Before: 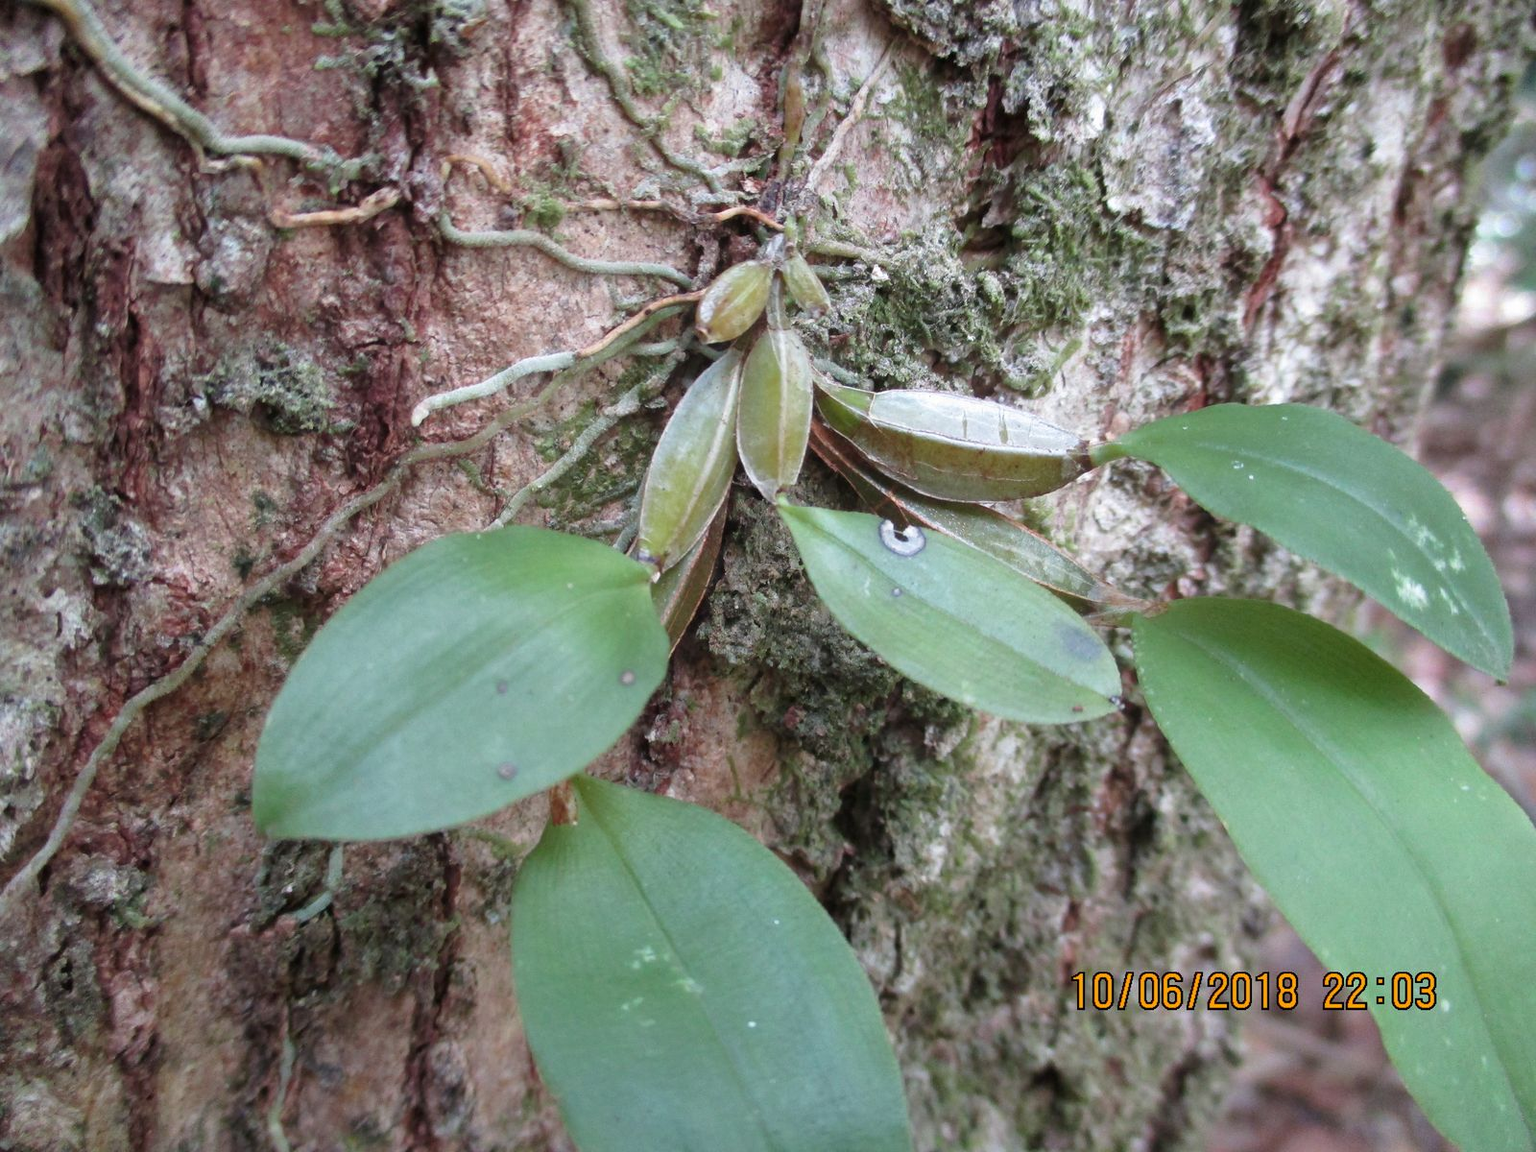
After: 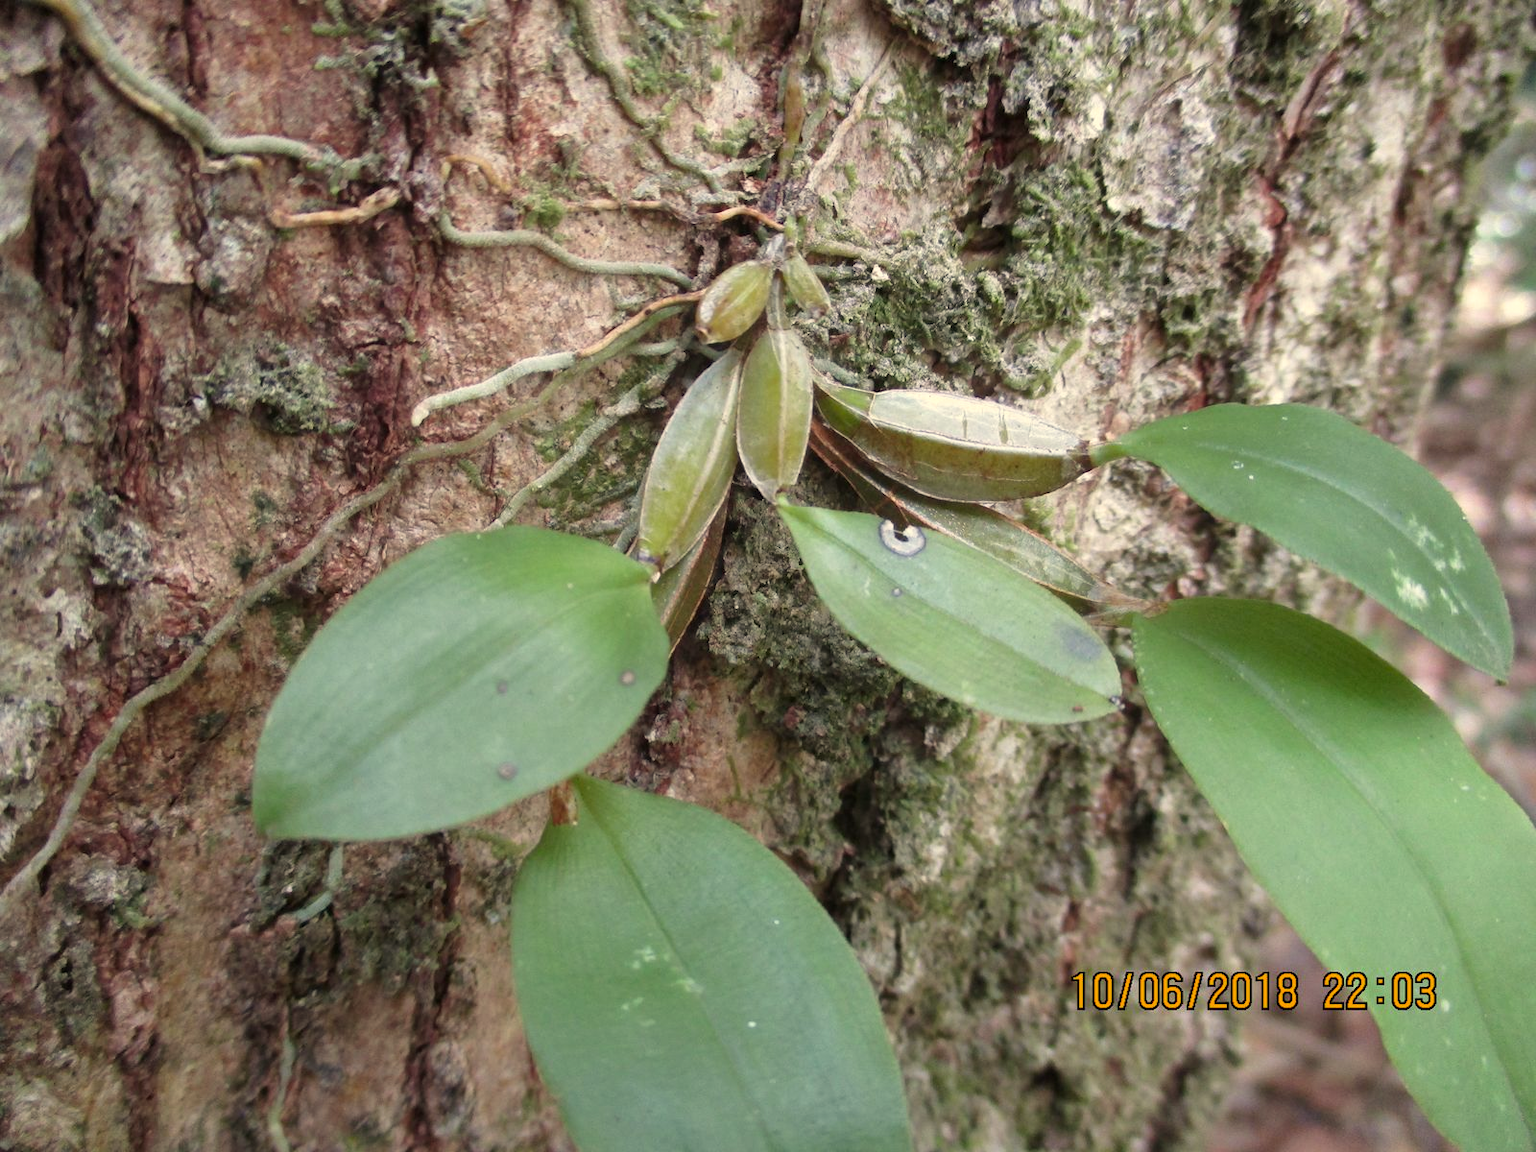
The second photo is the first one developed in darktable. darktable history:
color correction: highlights a* 1.49, highlights b* 17.48
